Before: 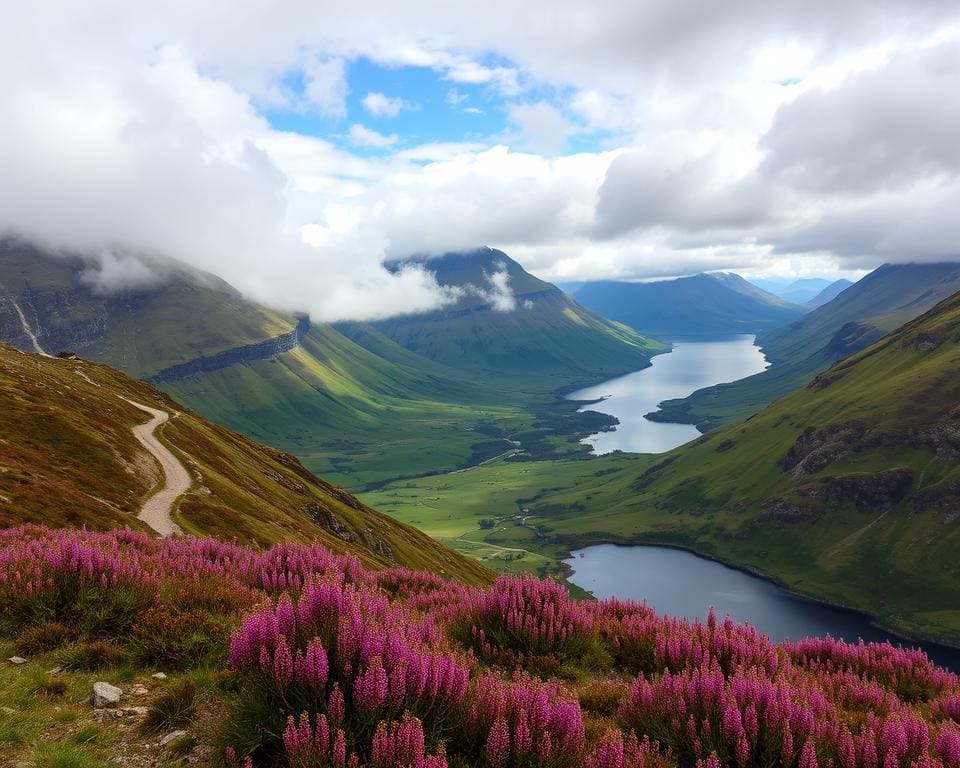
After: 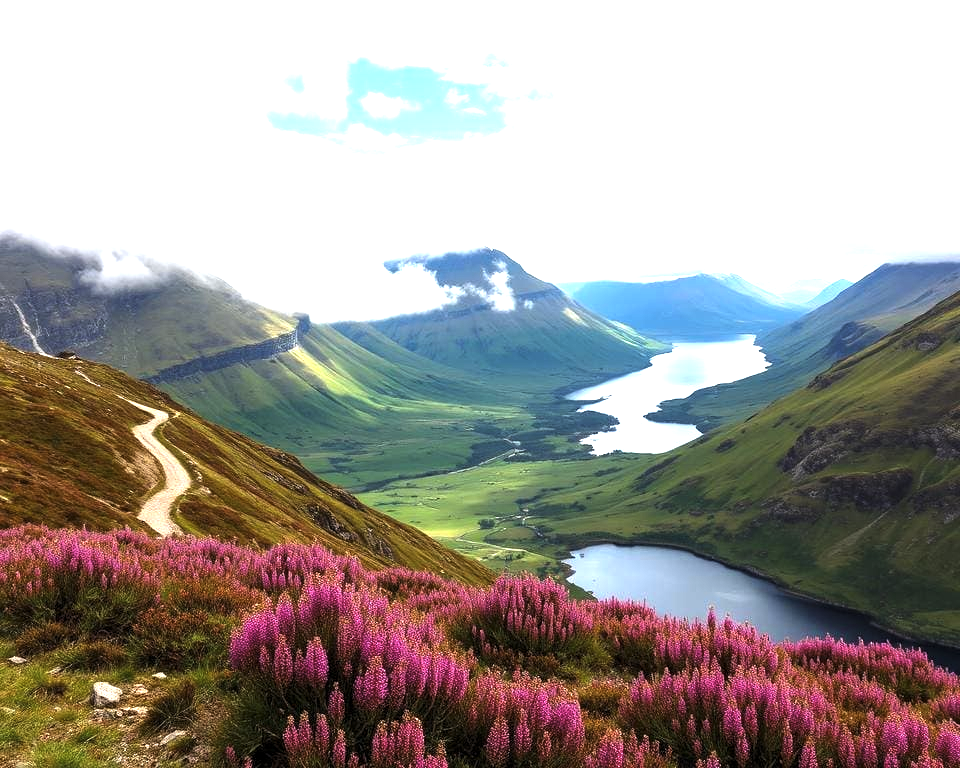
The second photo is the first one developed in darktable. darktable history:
exposure: black level correction 0, exposure 1.388 EV, compensate exposure bias true, compensate highlight preservation false
levels: levels [0.029, 0.545, 0.971]
